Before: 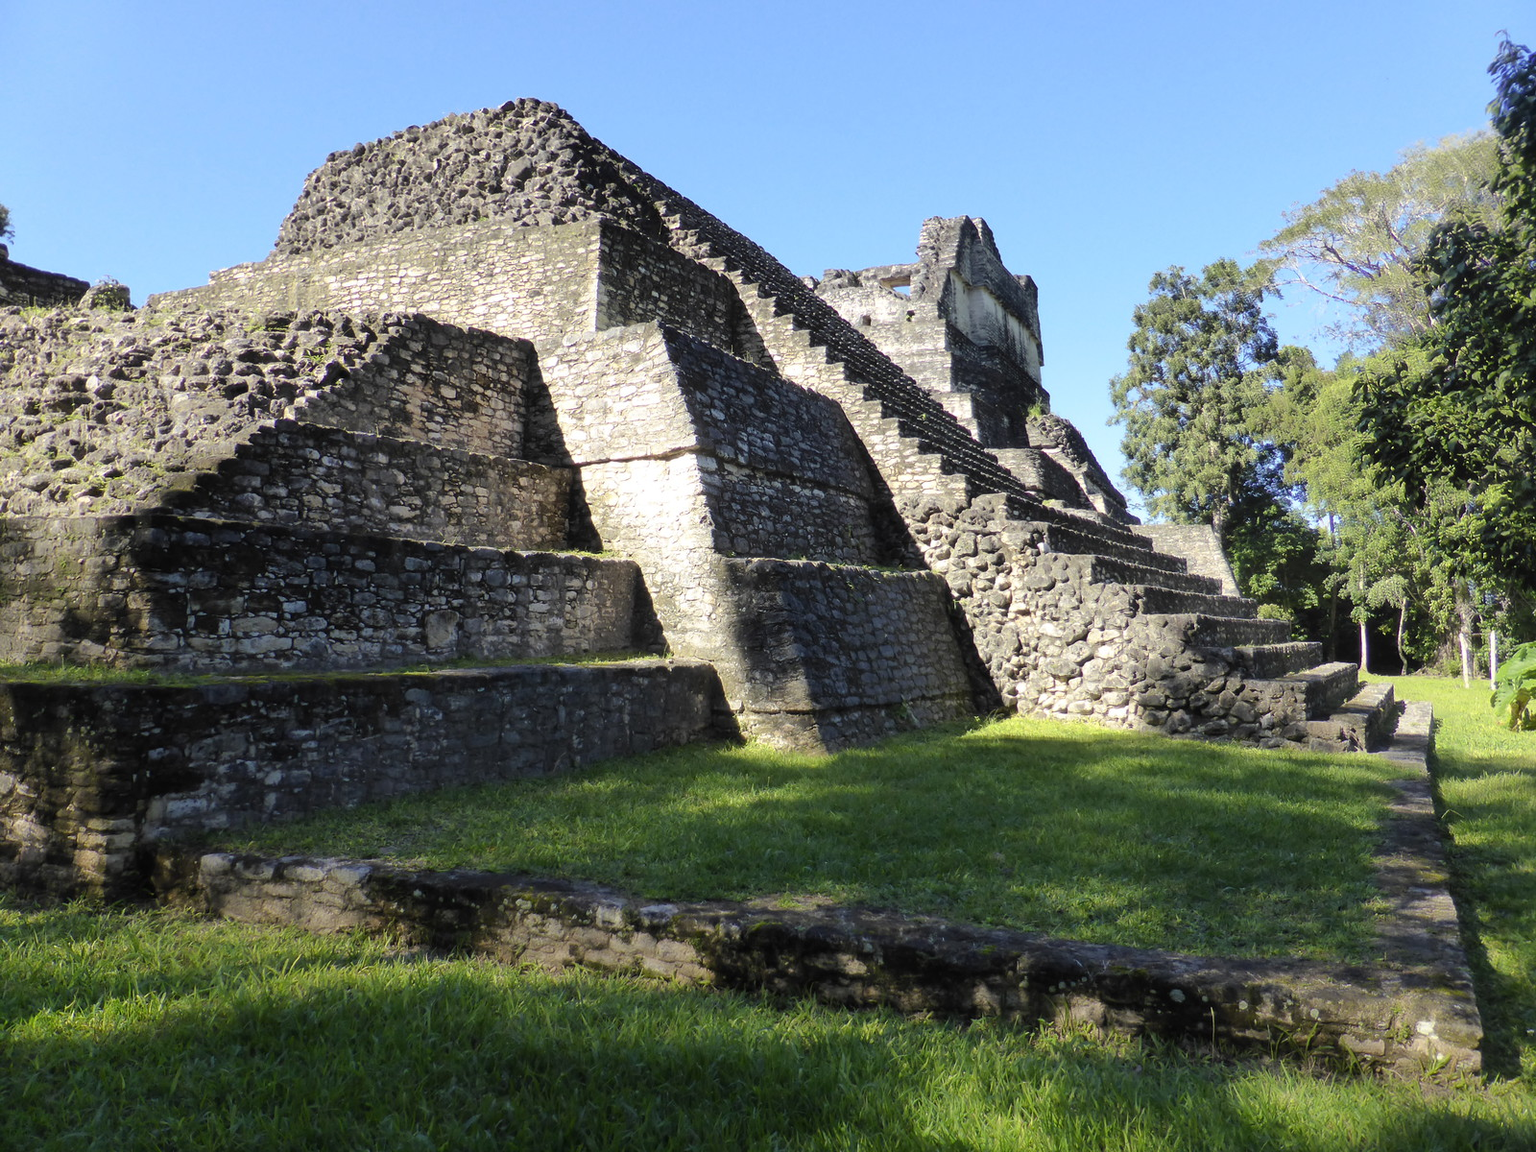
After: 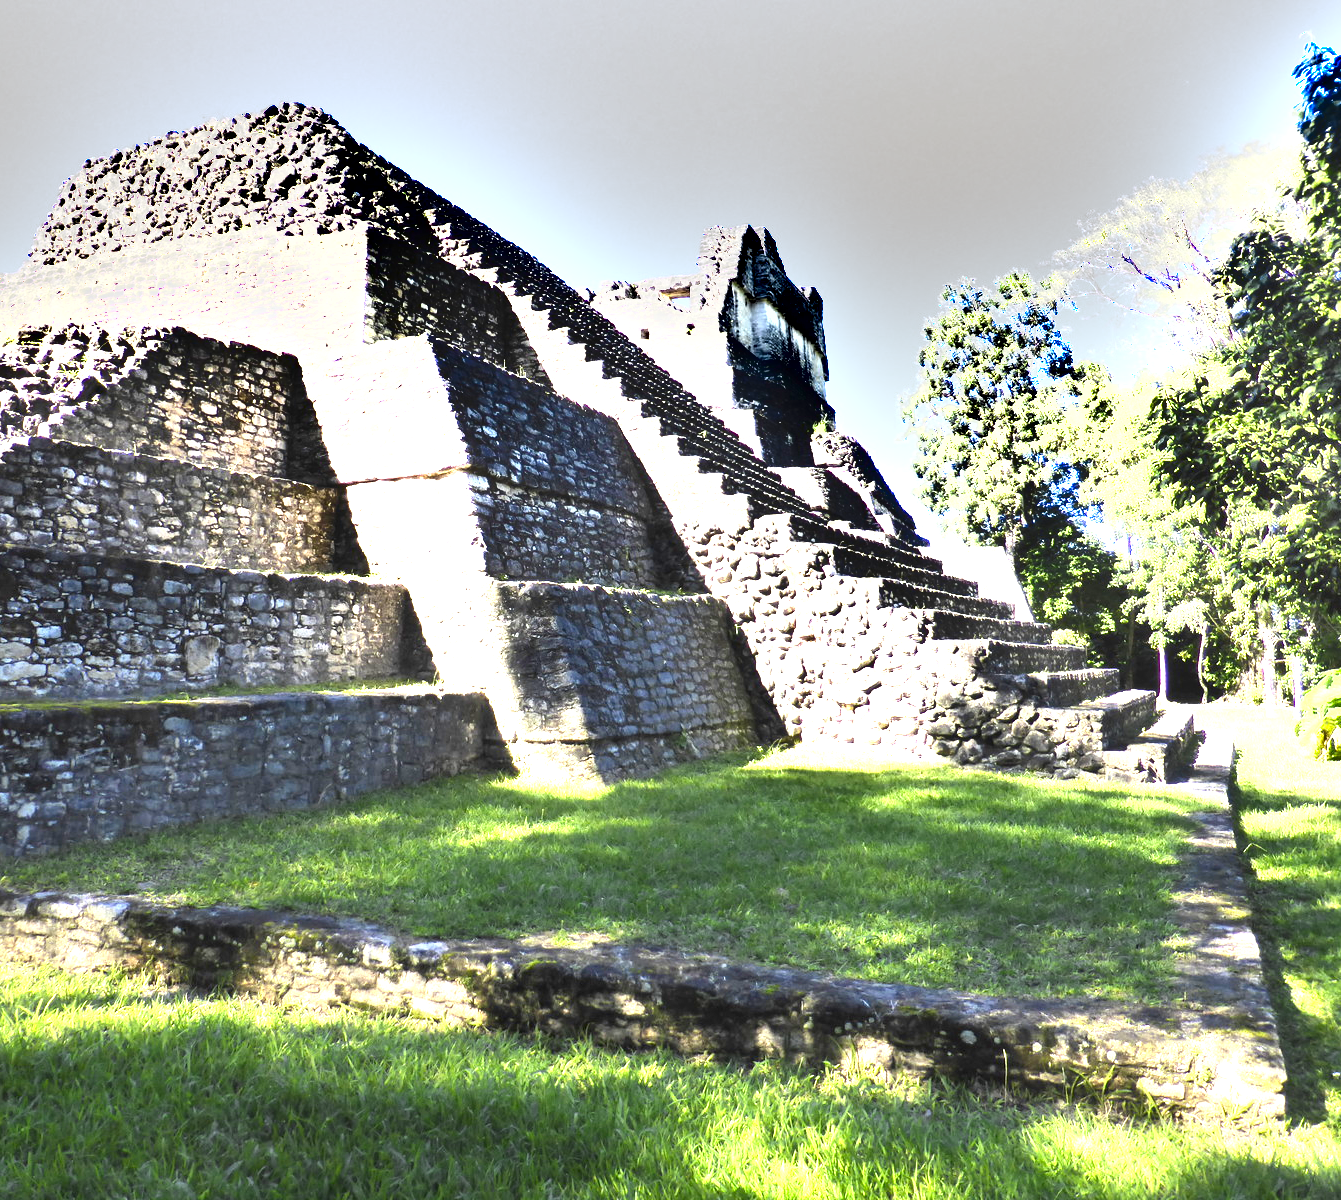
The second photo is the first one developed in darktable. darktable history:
color zones: curves: ch0 [(0, 0.485) (0.178, 0.476) (0.261, 0.623) (0.411, 0.403) (0.708, 0.603) (0.934, 0.412)]; ch1 [(0.003, 0.485) (0.149, 0.496) (0.229, 0.584) (0.326, 0.551) (0.484, 0.262) (0.757, 0.643)]
shadows and highlights: soften with gaussian
crop: left 16.145%
exposure: exposure 2 EV, compensate highlight preservation false
